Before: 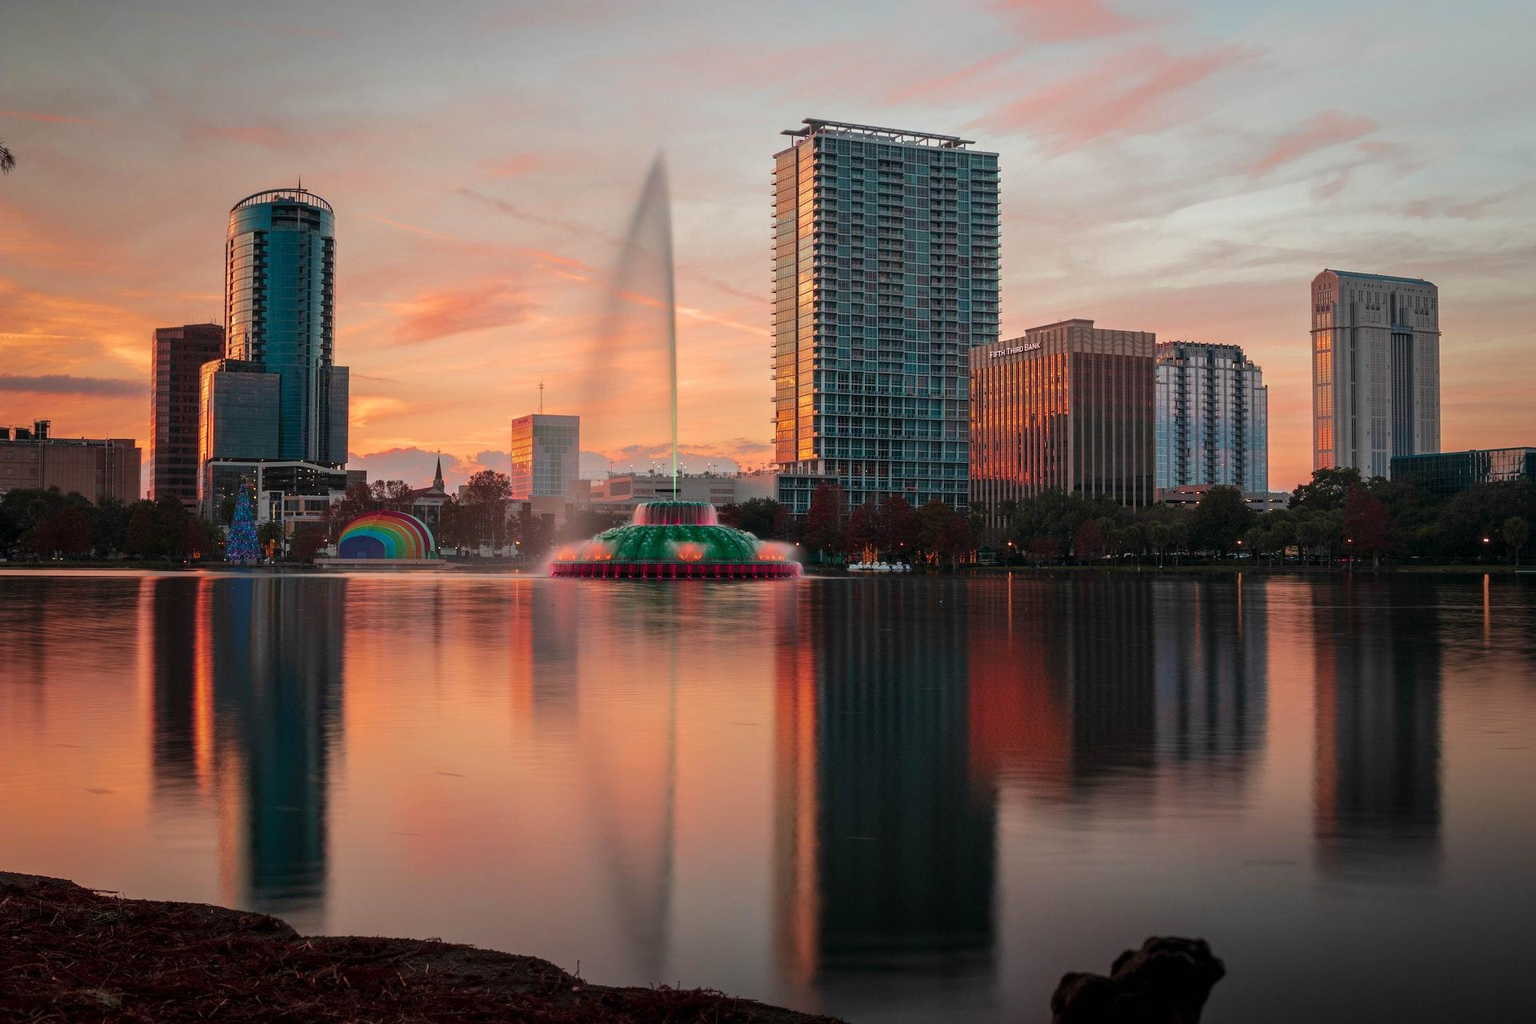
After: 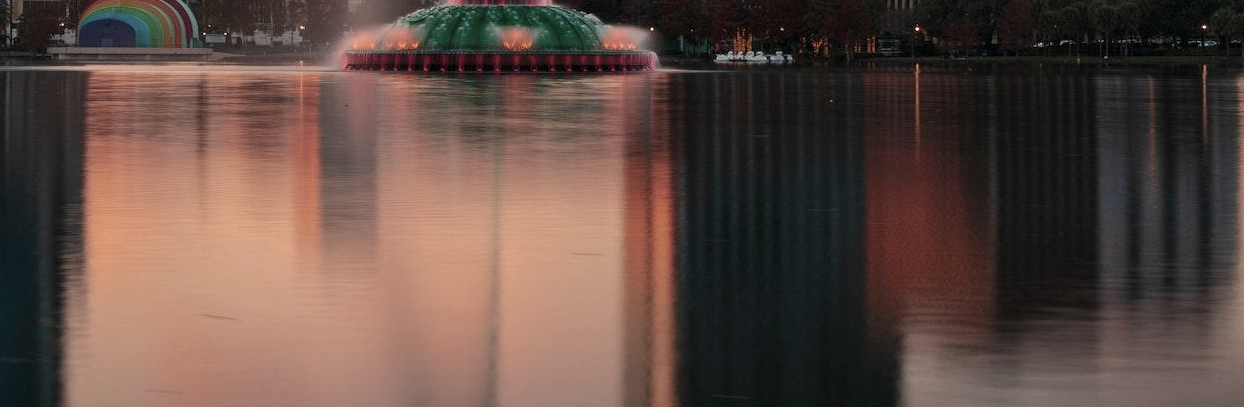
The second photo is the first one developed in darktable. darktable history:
crop: left 17.976%, top 50.897%, right 17.086%, bottom 16.803%
contrast brightness saturation: contrast 0.098, saturation -0.355
